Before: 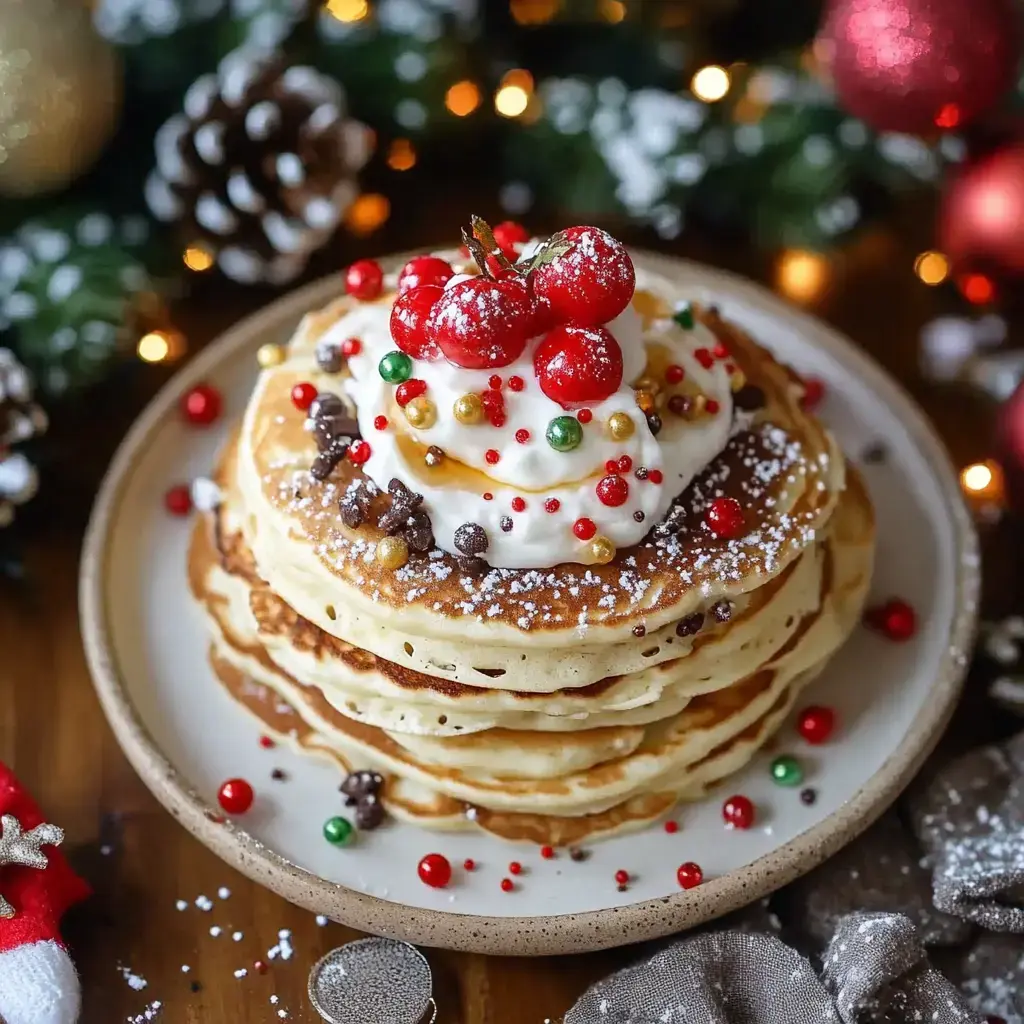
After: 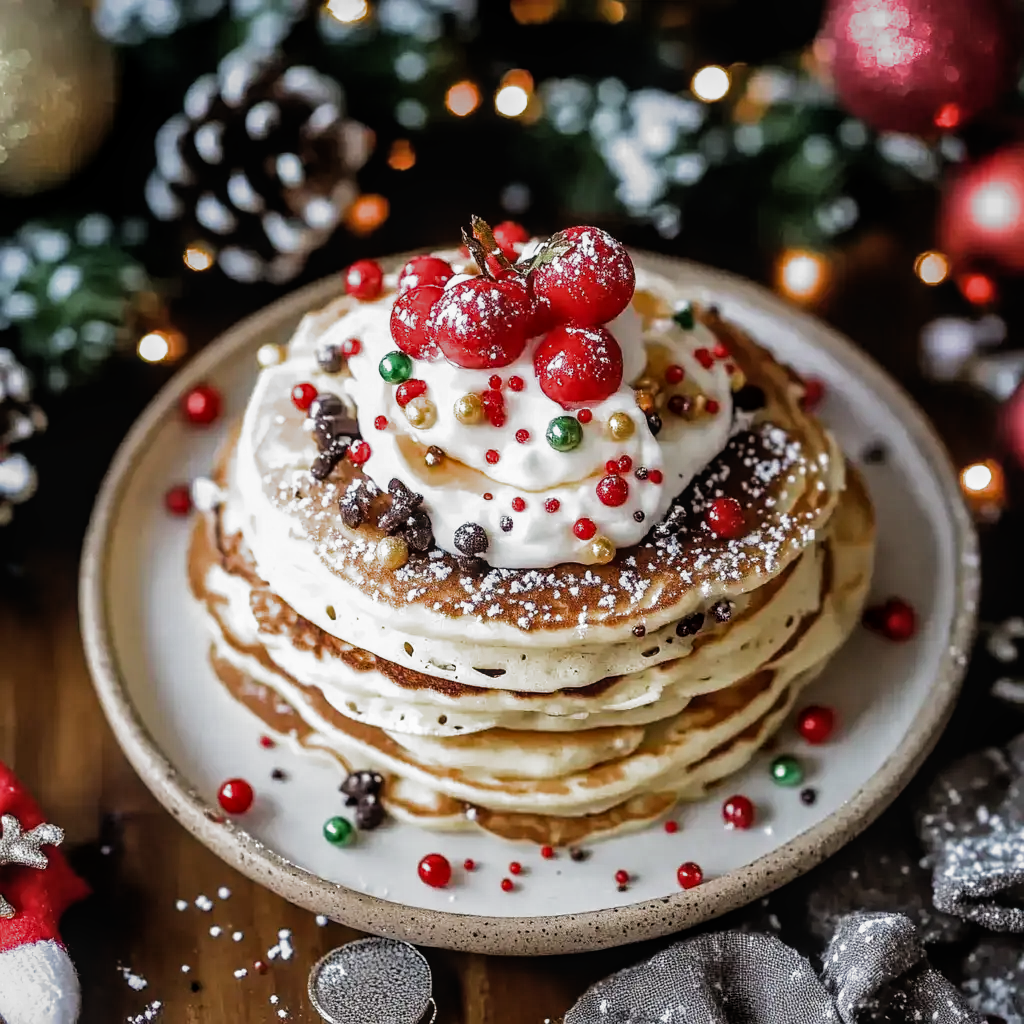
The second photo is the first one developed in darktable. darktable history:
local contrast: detail 117%
filmic rgb: black relative exposure -8.25 EV, white relative exposure 2.2 EV, target white luminance 99.875%, hardness 7.05, latitude 75.25%, contrast 1.322, highlights saturation mix -2.74%, shadows ↔ highlights balance 30.51%, add noise in highlights 0.001, preserve chrominance max RGB, color science v3 (2019), use custom middle-gray values true, contrast in highlights soft
